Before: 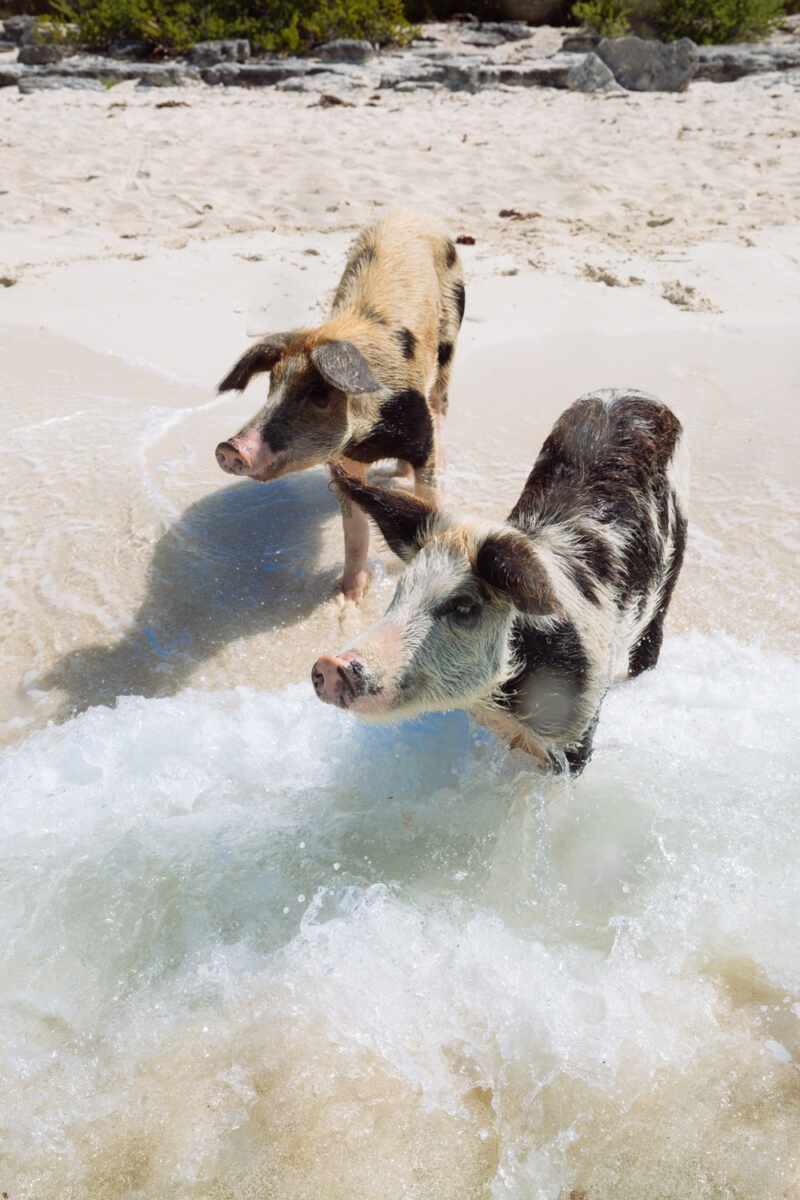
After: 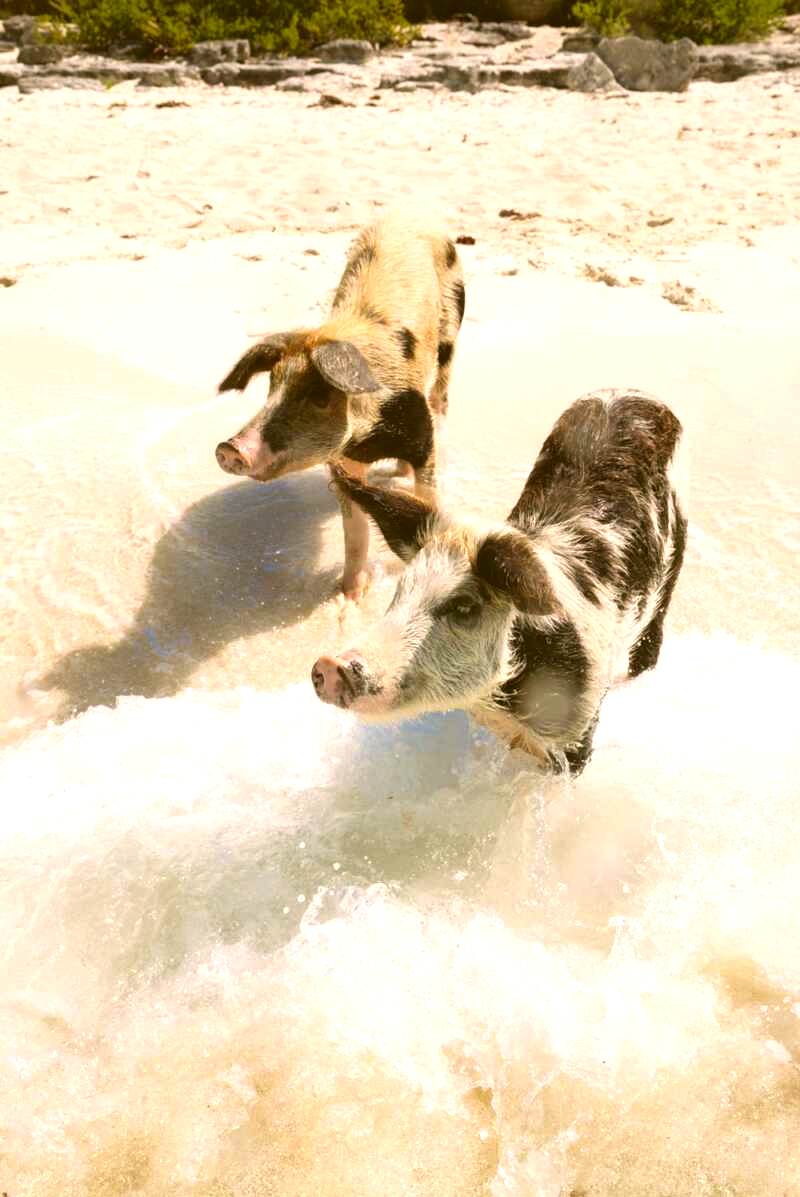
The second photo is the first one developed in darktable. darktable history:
tone equalizer: on, module defaults
crop: top 0.05%, bottom 0.098%
color correction: highlights a* 8.98, highlights b* 15.09, shadows a* -0.49, shadows b* 26.52
exposure: black level correction -0.005, exposure 0.622 EV, compensate highlight preservation false
